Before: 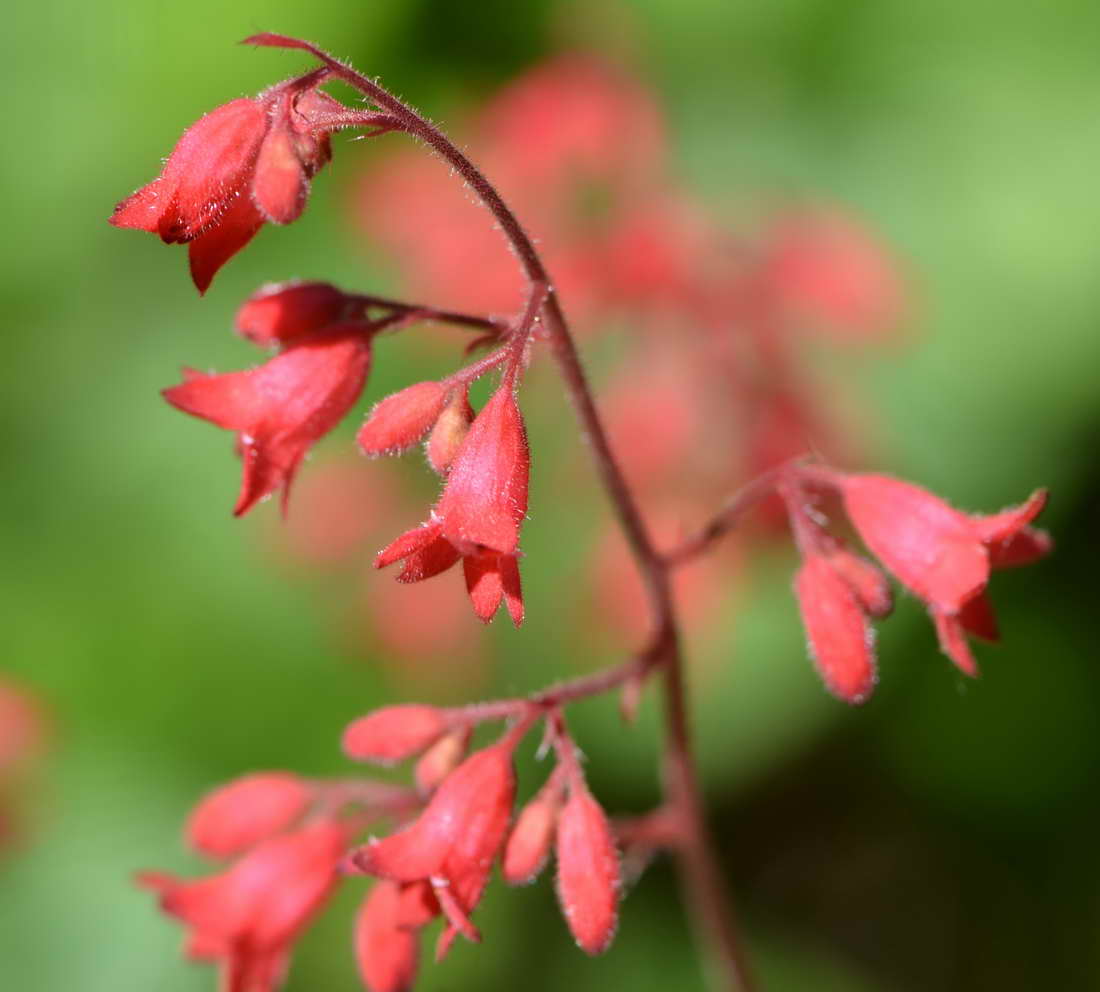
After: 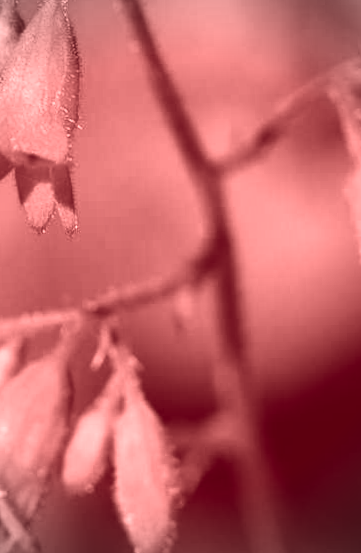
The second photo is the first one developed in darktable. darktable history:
vignetting: on, module defaults
colorize: saturation 60%, source mix 100%
rotate and perspective: rotation -1°, crop left 0.011, crop right 0.989, crop top 0.025, crop bottom 0.975
crop: left 40.878%, top 39.176%, right 25.993%, bottom 3.081%
contrast brightness saturation: contrast 0.19, brightness -0.11, saturation 0.21
